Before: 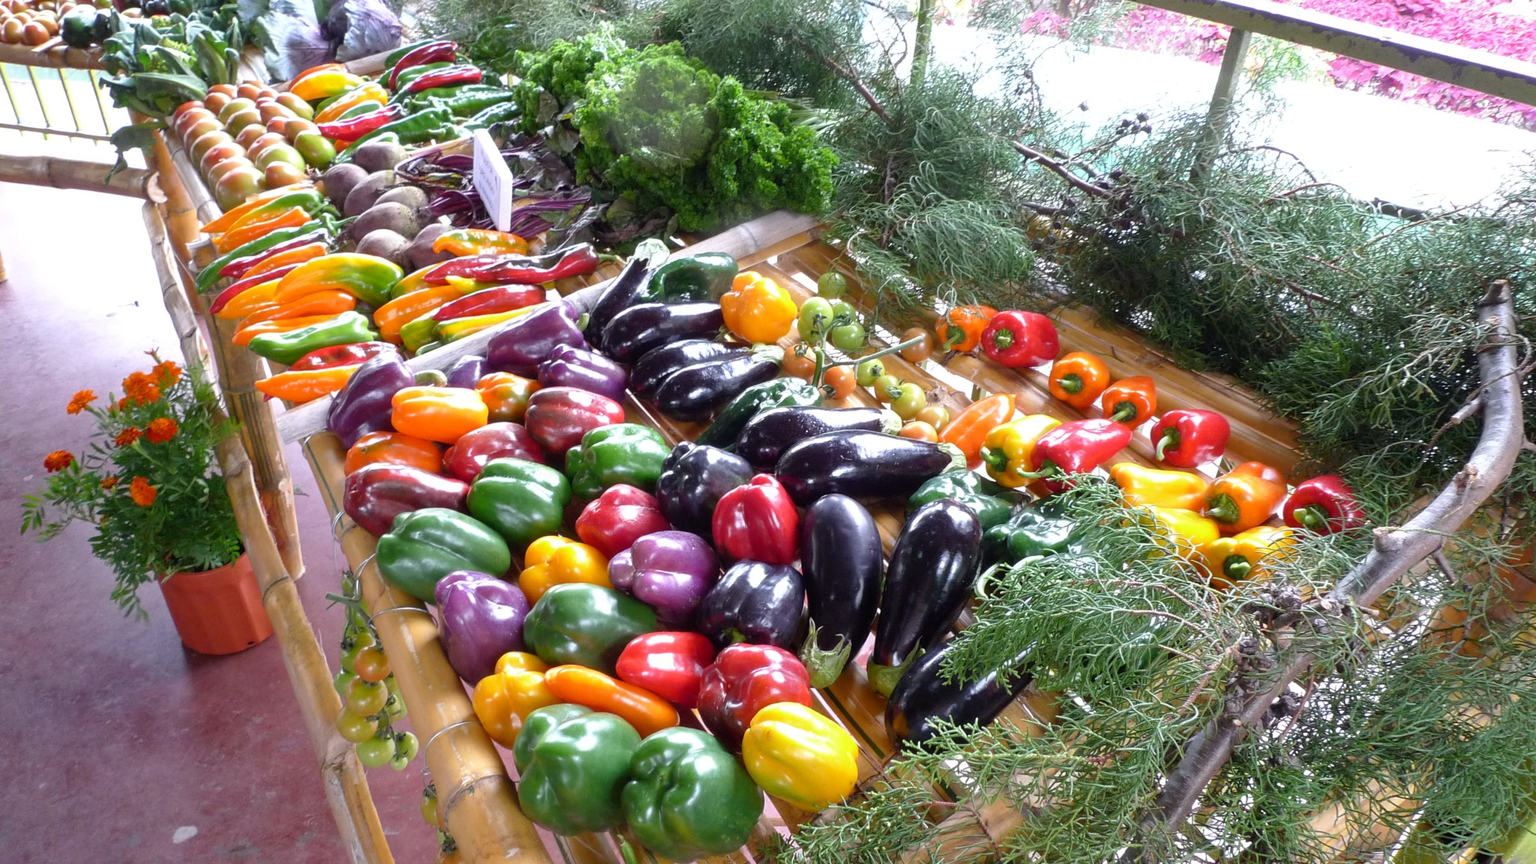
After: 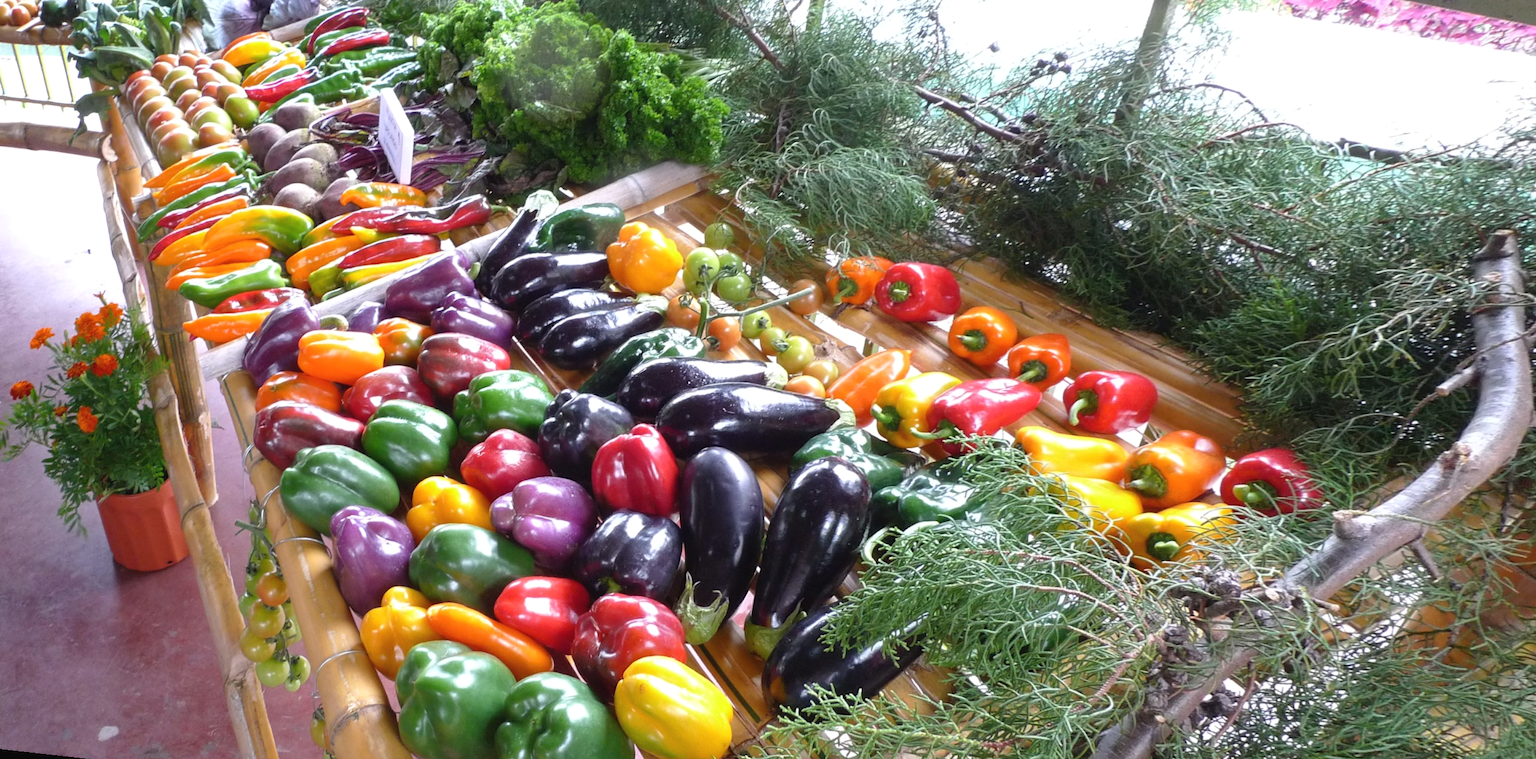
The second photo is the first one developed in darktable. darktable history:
rotate and perspective: rotation 1.69°, lens shift (vertical) -0.023, lens shift (horizontal) -0.291, crop left 0.025, crop right 0.988, crop top 0.092, crop bottom 0.842
exposure: black level correction -0.003, exposure 0.04 EV, compensate highlight preservation false
